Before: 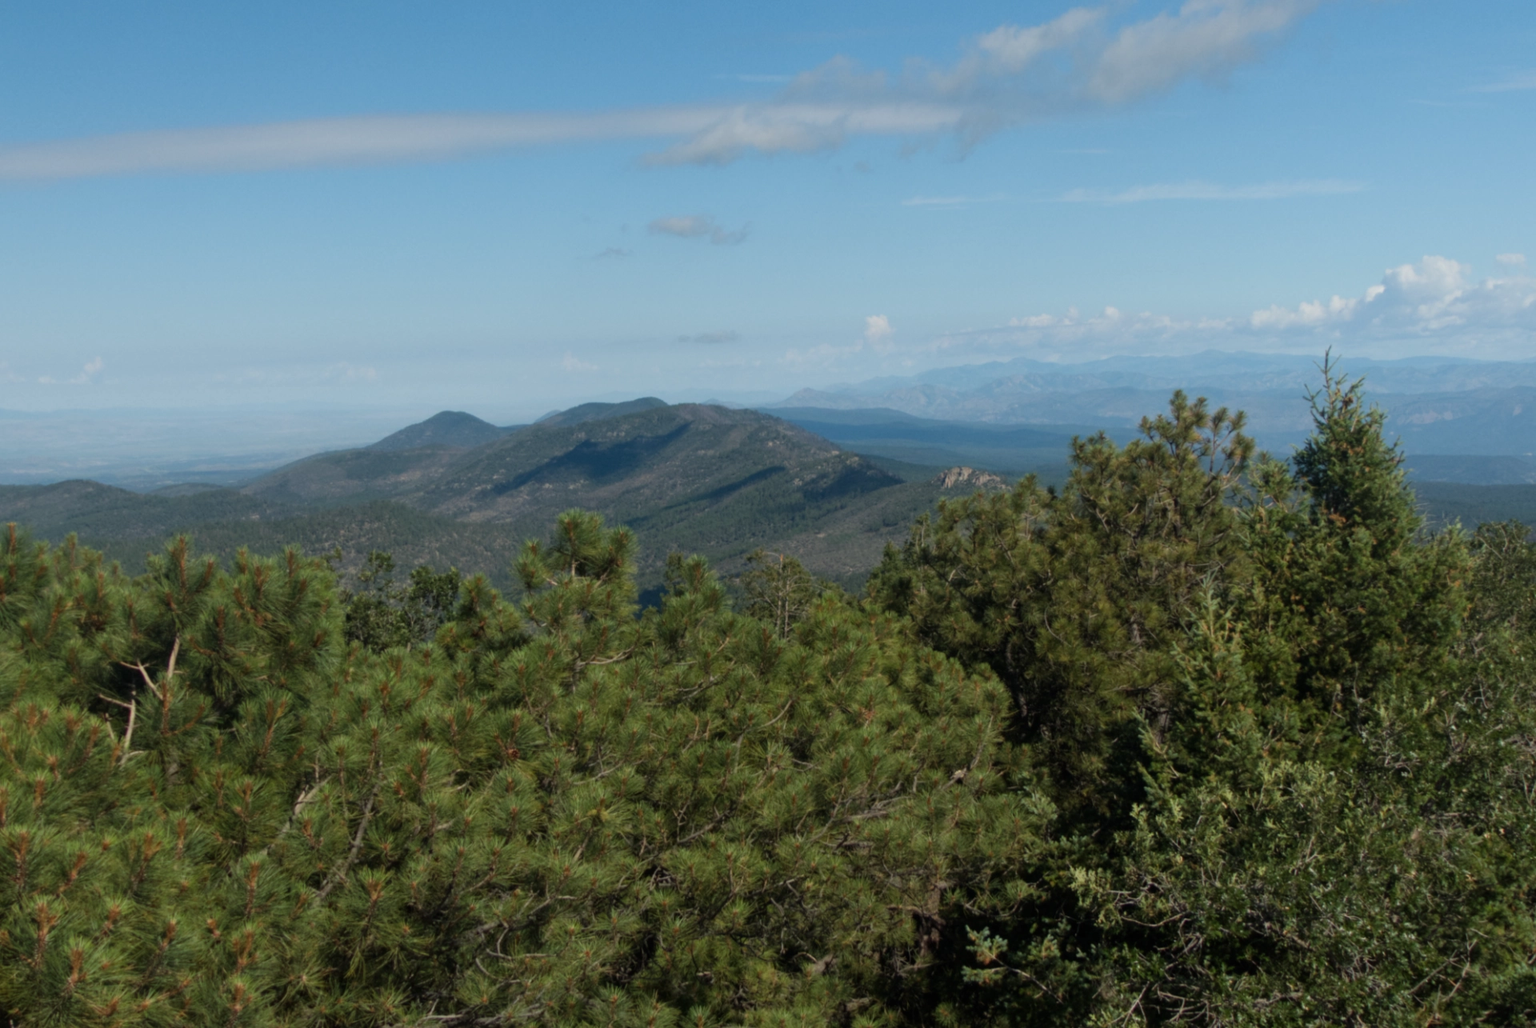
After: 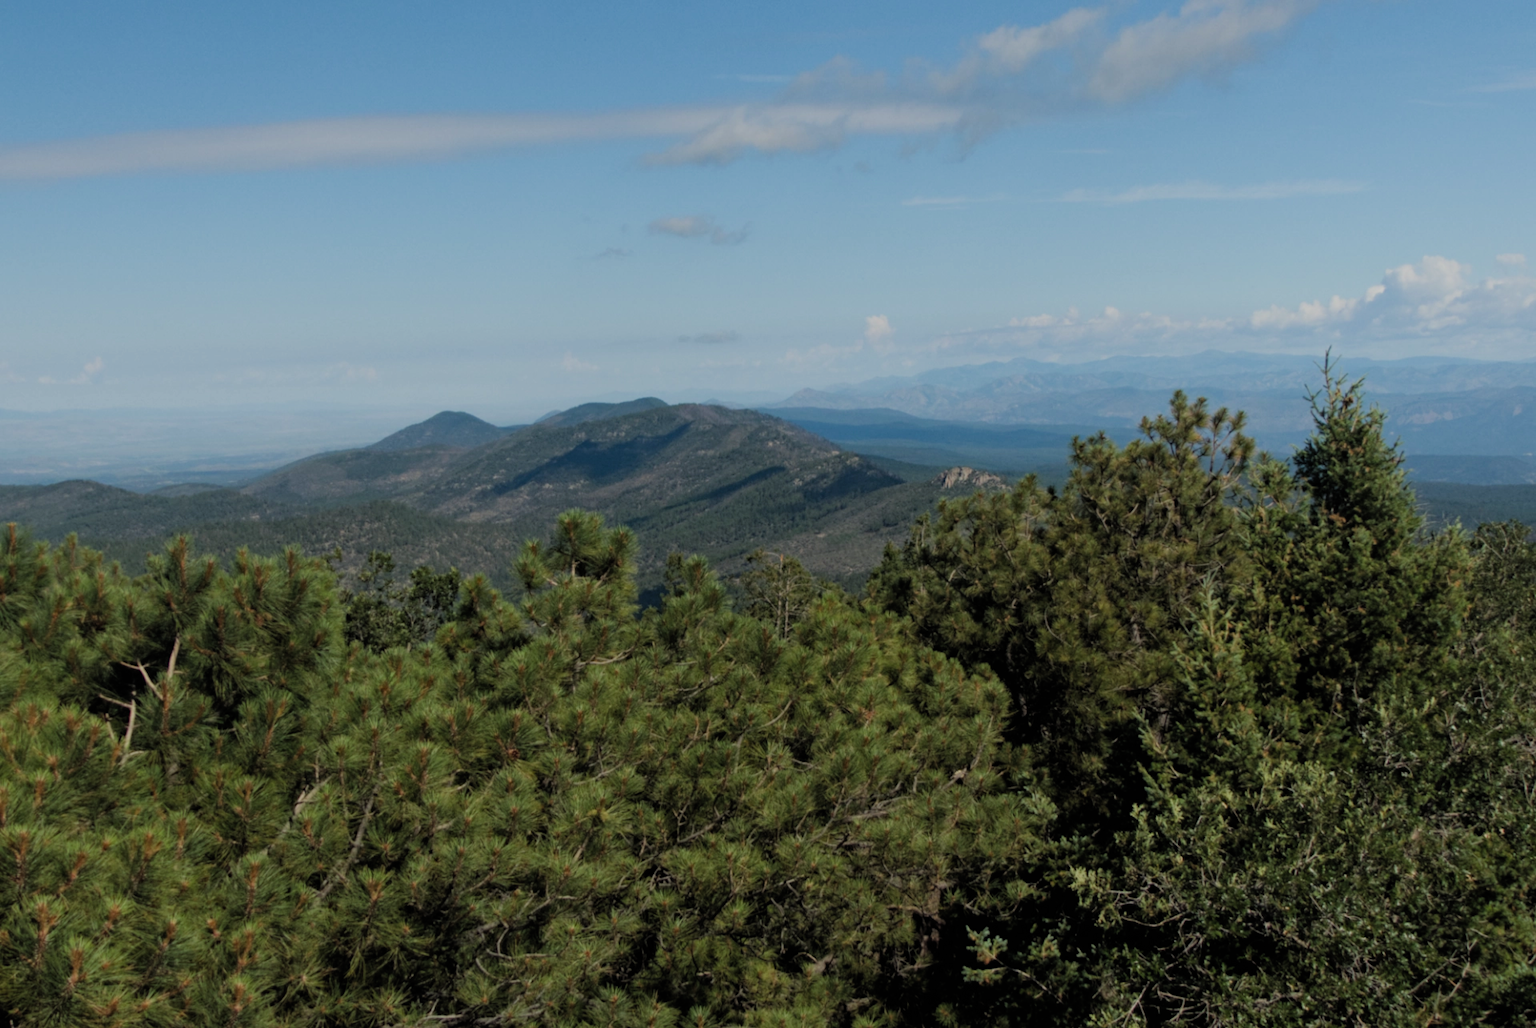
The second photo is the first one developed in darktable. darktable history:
filmic rgb: black relative exposure -7.79 EV, white relative exposure 4.29 EV, hardness 3.85, color science v4 (2020)
haze removal: compatibility mode true, adaptive false
